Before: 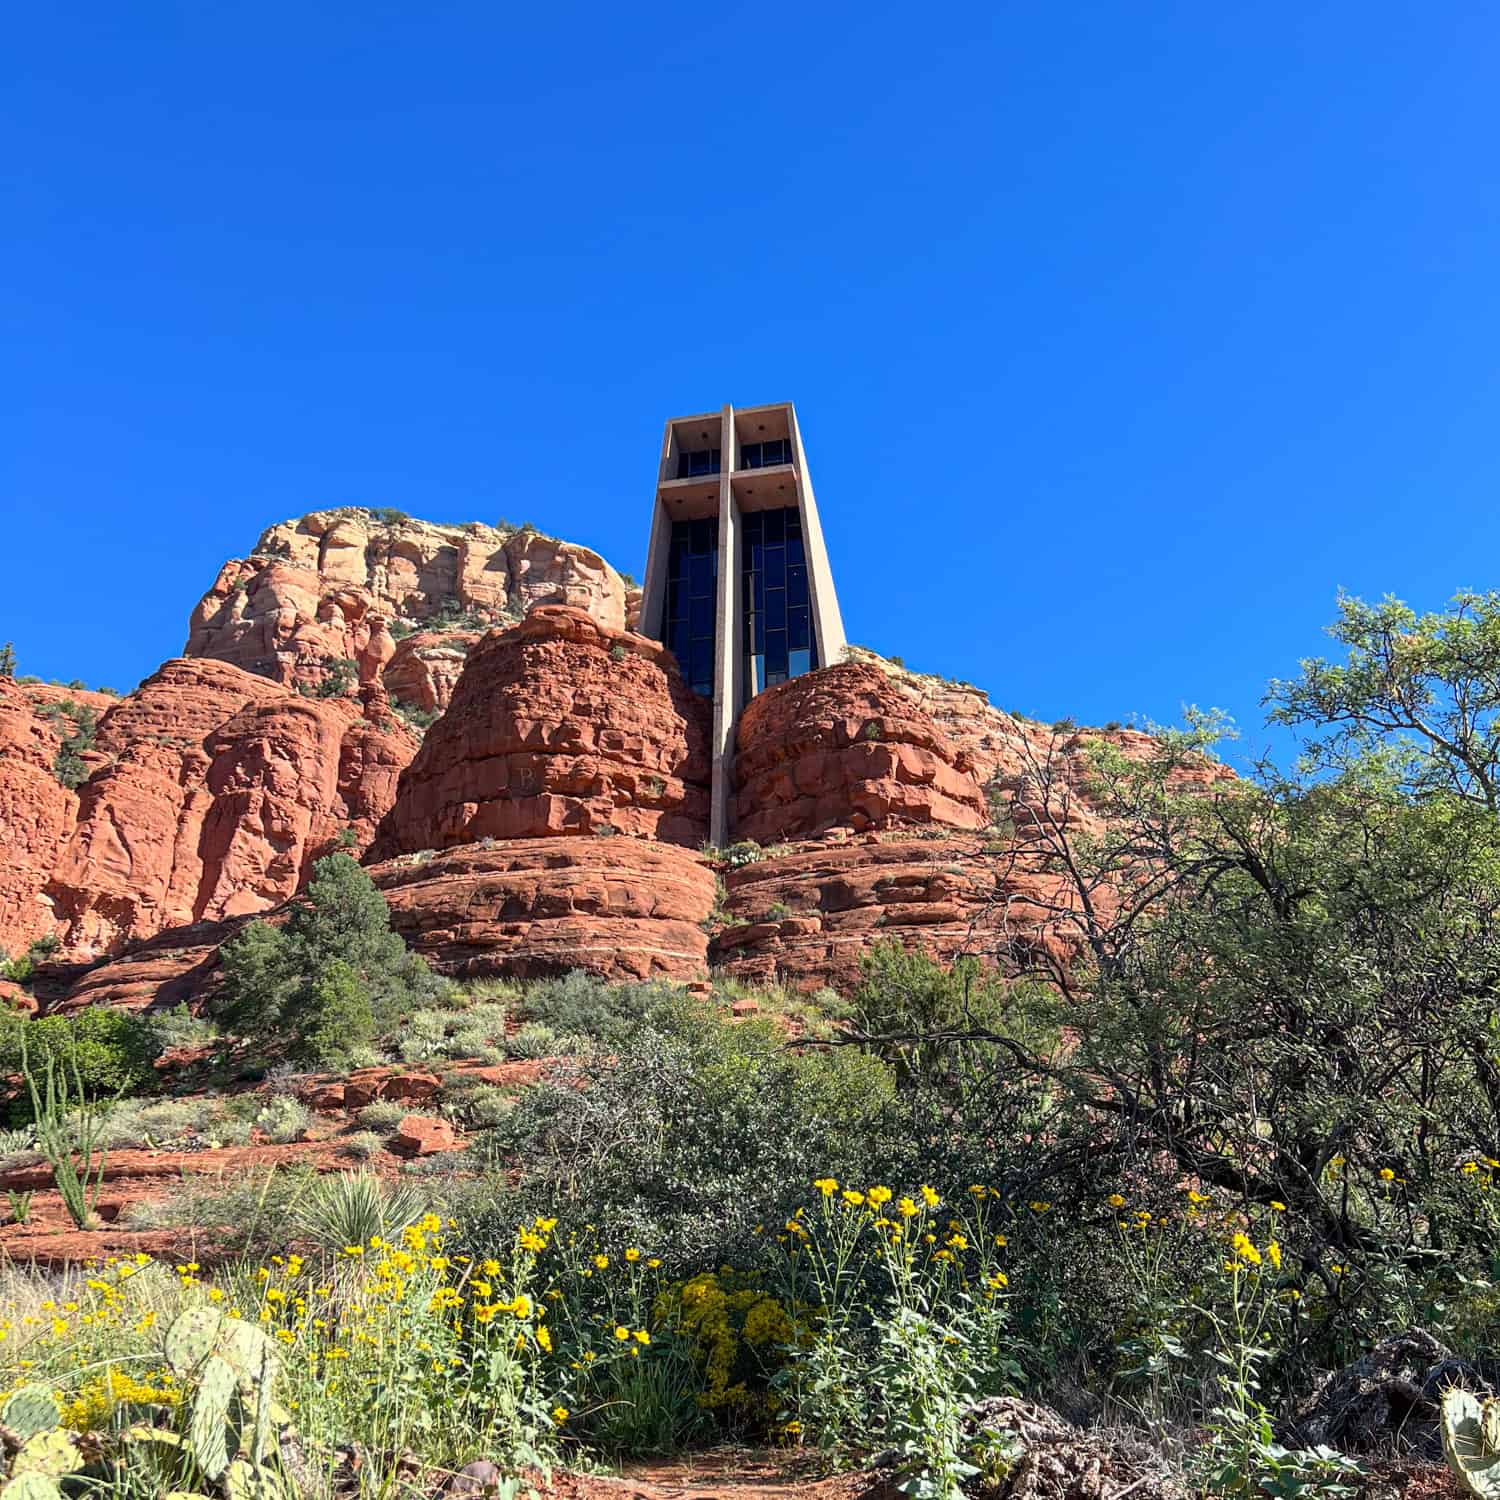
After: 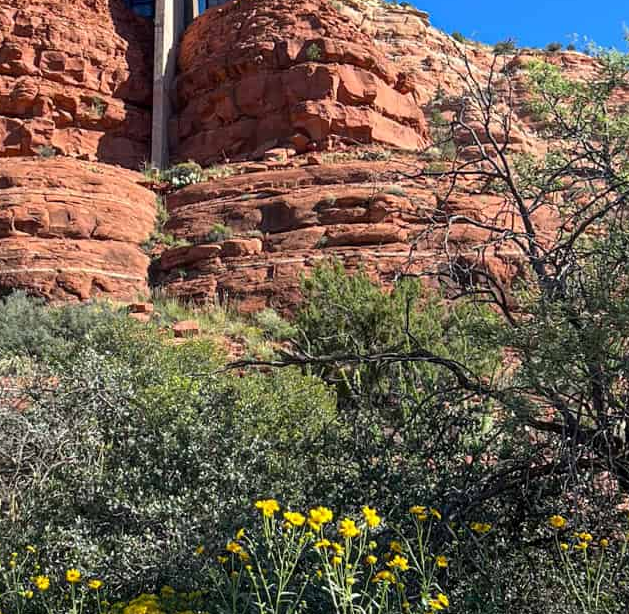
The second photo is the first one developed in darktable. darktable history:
crop: left 37.317%, top 45.271%, right 20.7%, bottom 13.752%
